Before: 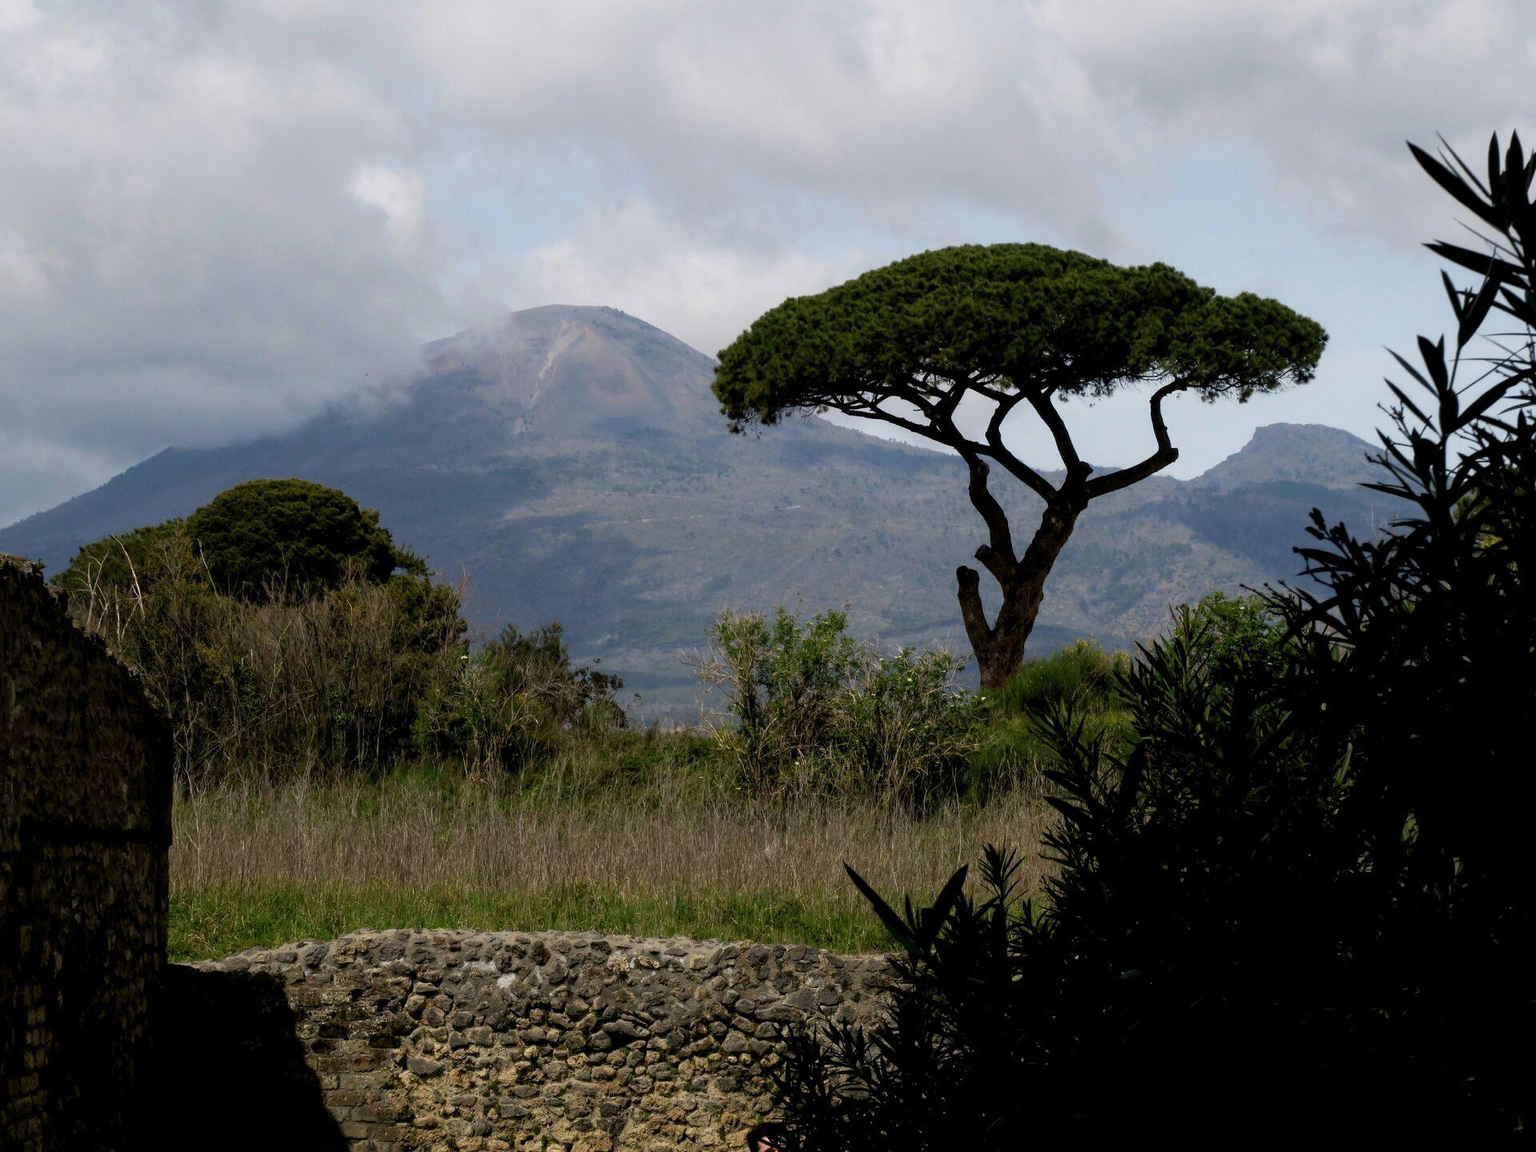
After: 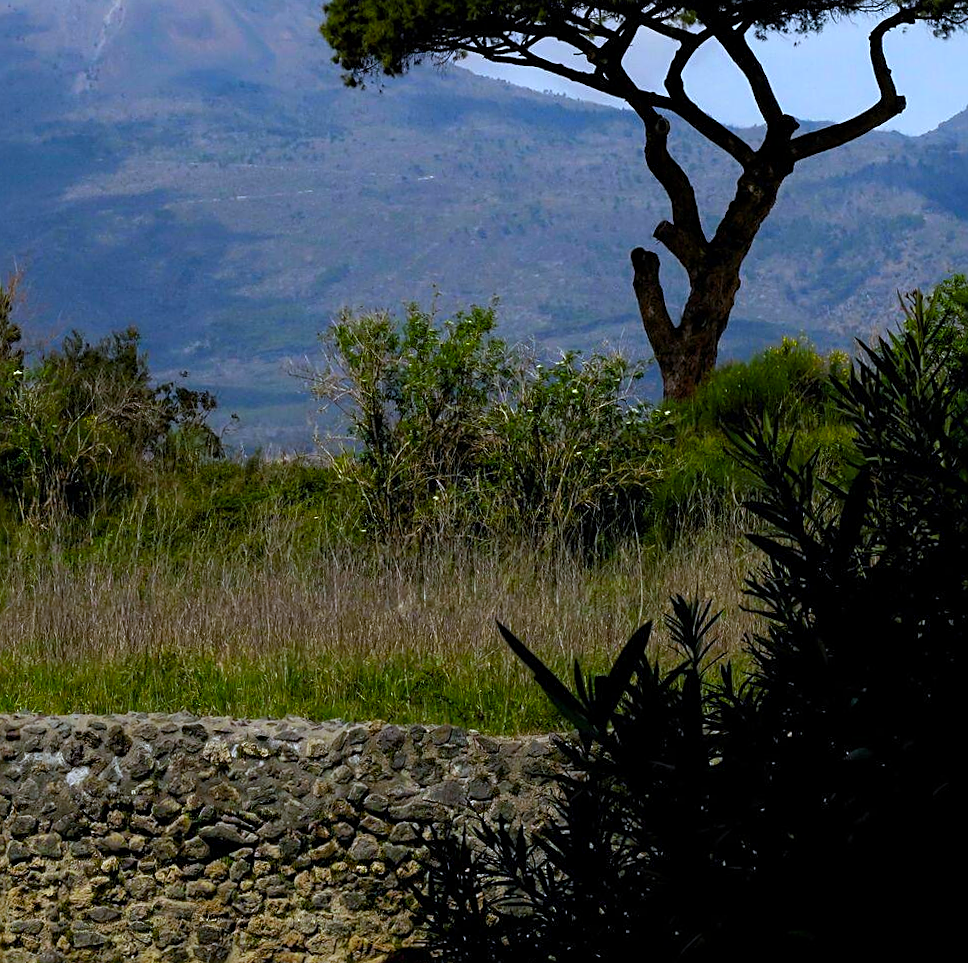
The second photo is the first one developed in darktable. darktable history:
color balance rgb: linear chroma grading › global chroma 15%, perceptual saturation grading › global saturation 30%
crop and rotate: left 29.237%, top 31.152%, right 19.807%
rotate and perspective: rotation -1°, crop left 0.011, crop right 0.989, crop top 0.025, crop bottom 0.975
white balance: red 0.931, blue 1.11
sharpen: on, module defaults
tone equalizer: on, module defaults
